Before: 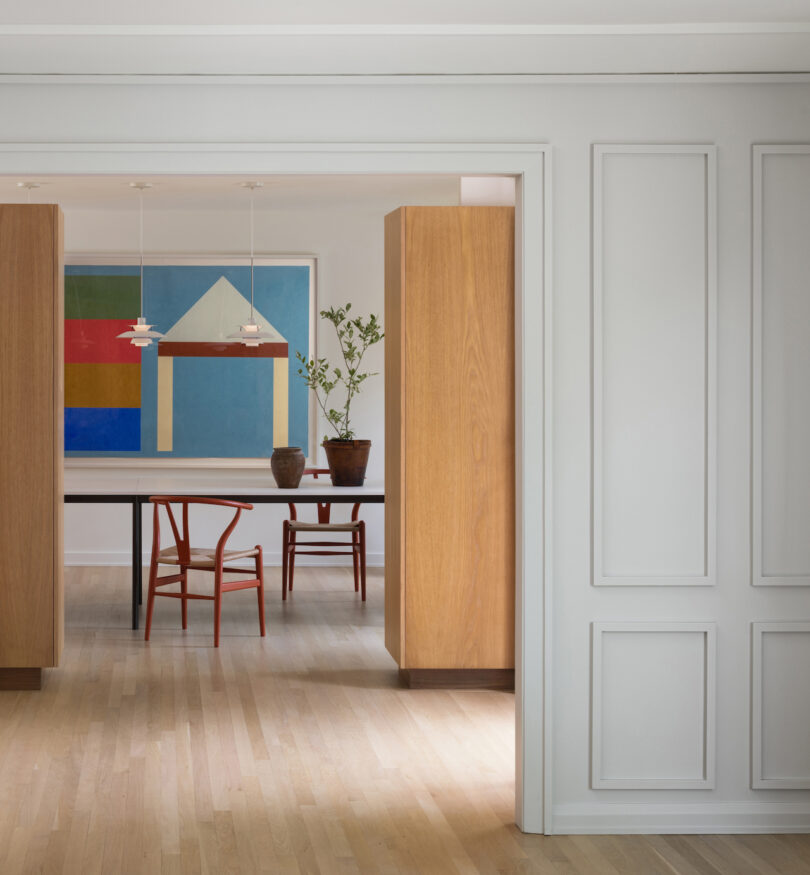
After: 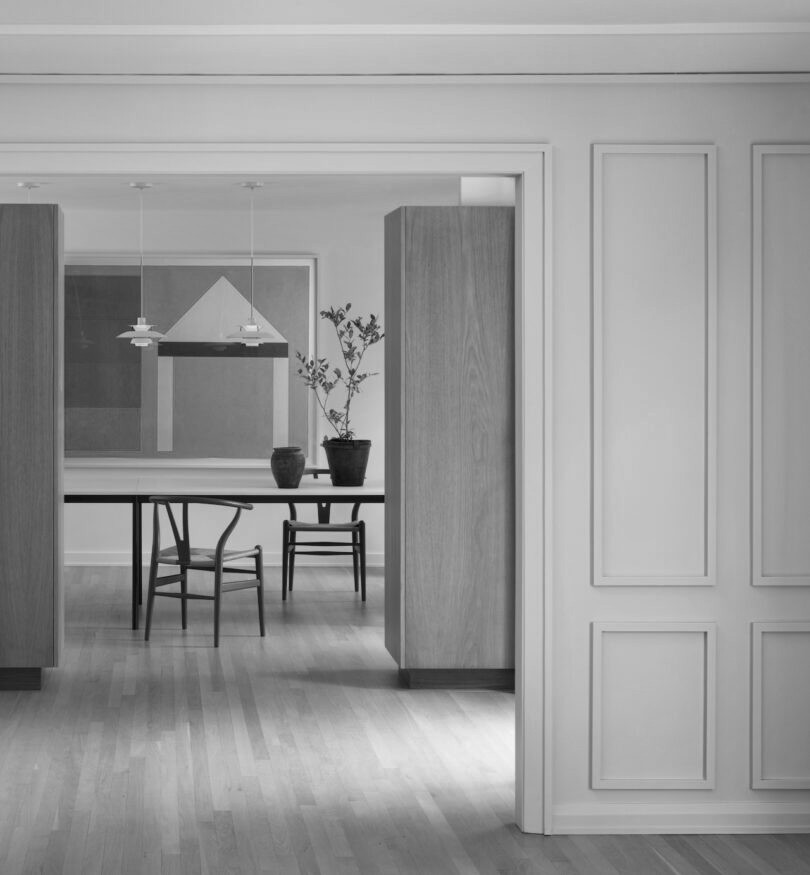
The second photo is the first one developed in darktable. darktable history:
shadows and highlights: shadows 12.05, white point adjustment 1.34, shadows color adjustment 97.66%, soften with gaussian
color calibration: output gray [0.18, 0.41, 0.41, 0], x 0.372, y 0.387, temperature 4284.35 K
